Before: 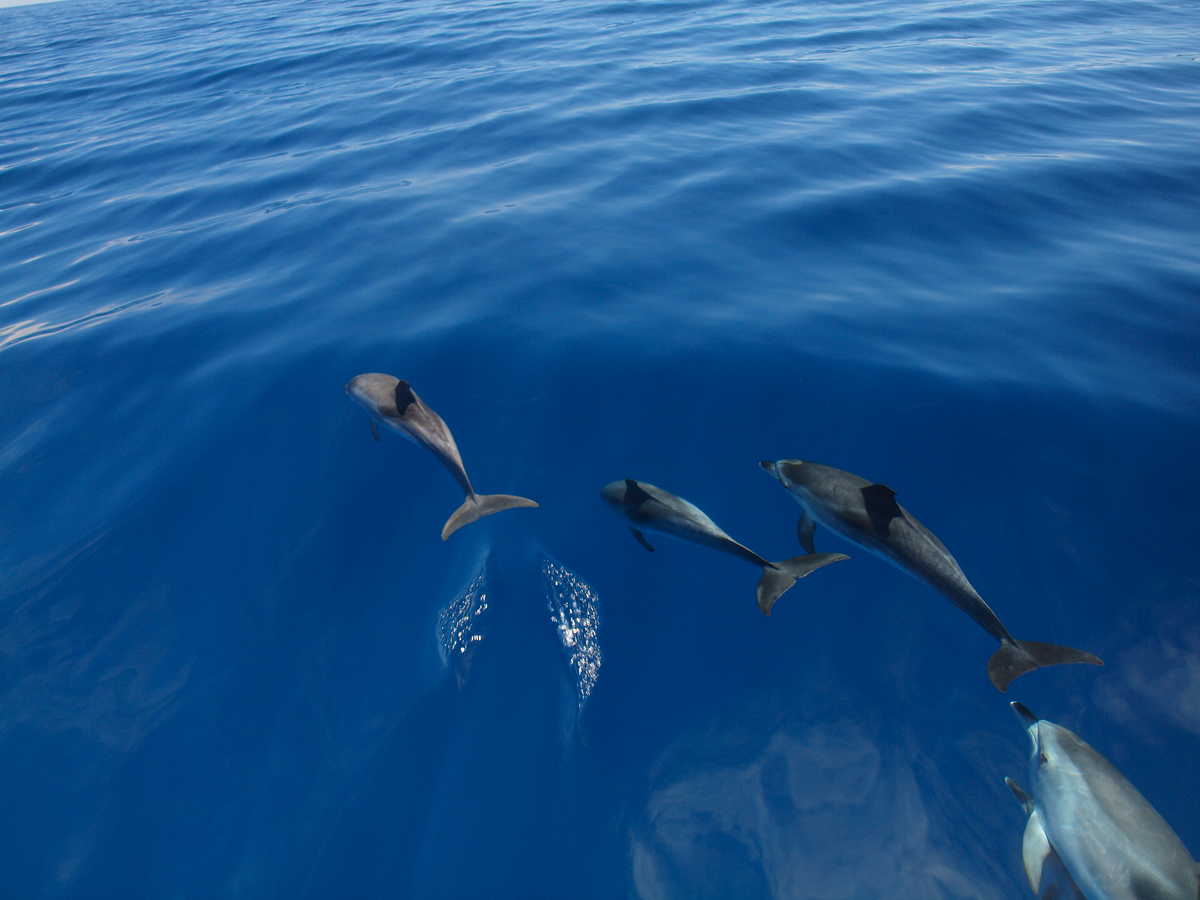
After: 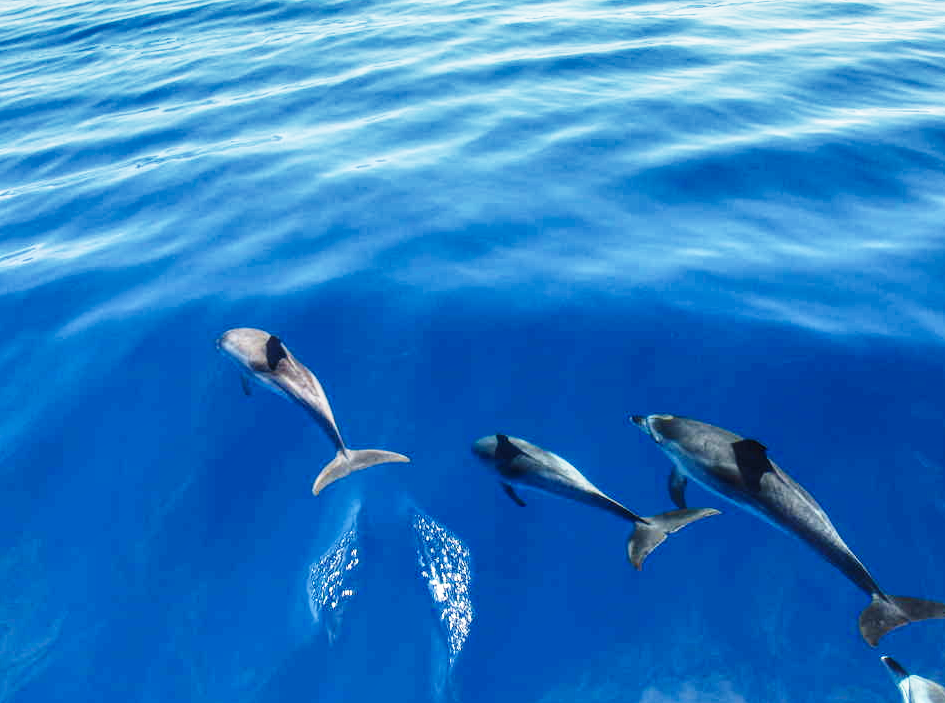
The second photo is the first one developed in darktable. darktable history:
shadows and highlights: radius 264.75, soften with gaussian
crop and rotate: left 10.77%, top 5.1%, right 10.41%, bottom 16.76%
local contrast: highlights 55%, shadows 52%, detail 130%, midtone range 0.452
exposure: black level correction 0, exposure 0.5 EV, compensate highlight preservation false
white balance: emerald 1
base curve: curves: ch0 [(0, 0) (0.026, 0.03) (0.109, 0.232) (0.351, 0.748) (0.669, 0.968) (1, 1)], preserve colors none
contrast brightness saturation: contrast -0.08, brightness -0.04, saturation -0.11
